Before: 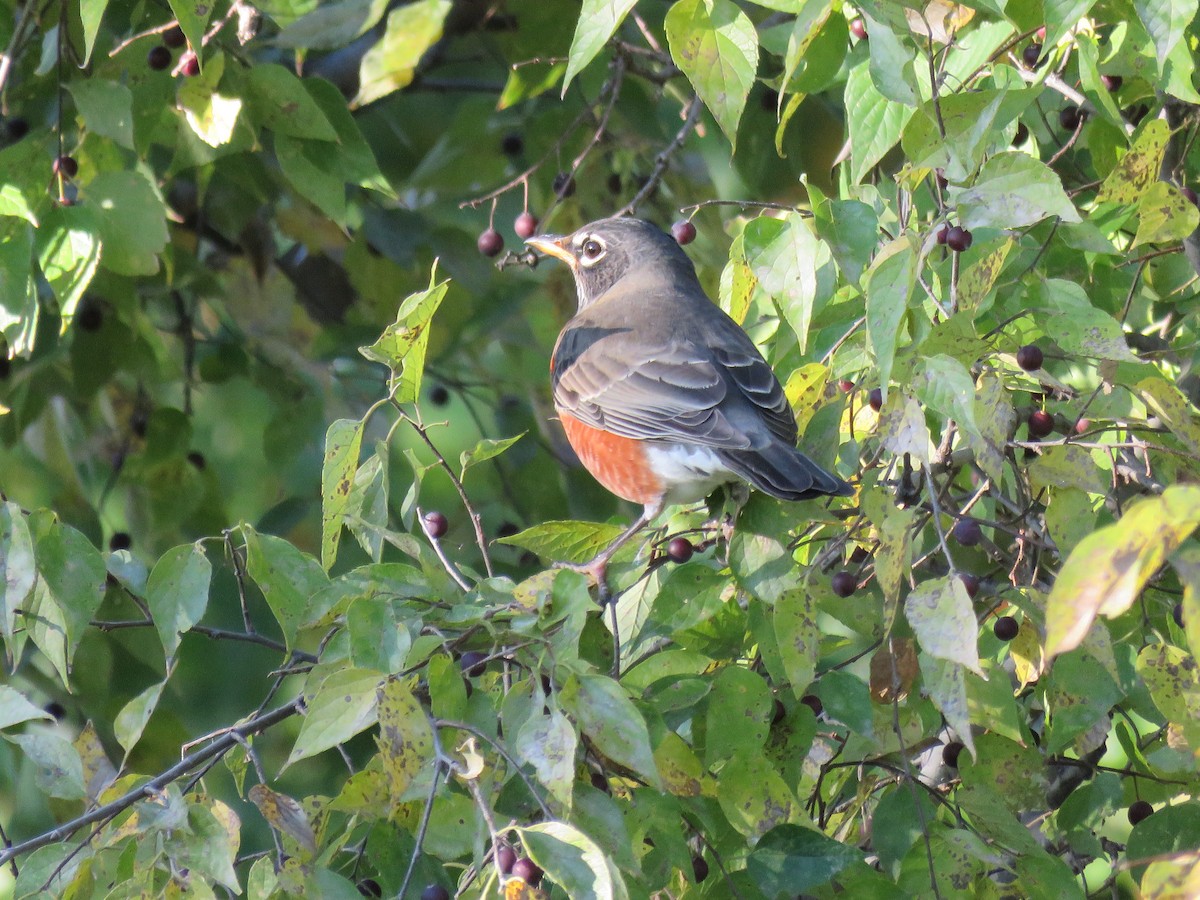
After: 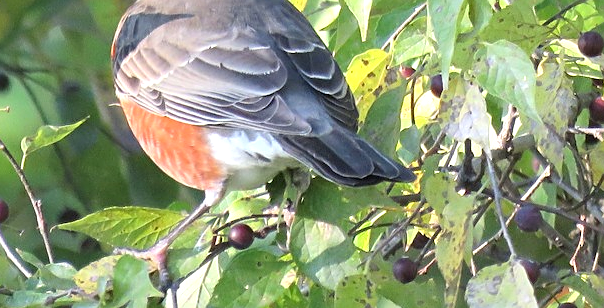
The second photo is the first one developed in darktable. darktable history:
sharpen: on, module defaults
crop: left 36.585%, top 34.949%, right 13.021%, bottom 30.808%
exposure: black level correction 0, exposure 0.5 EV, compensate highlight preservation false
